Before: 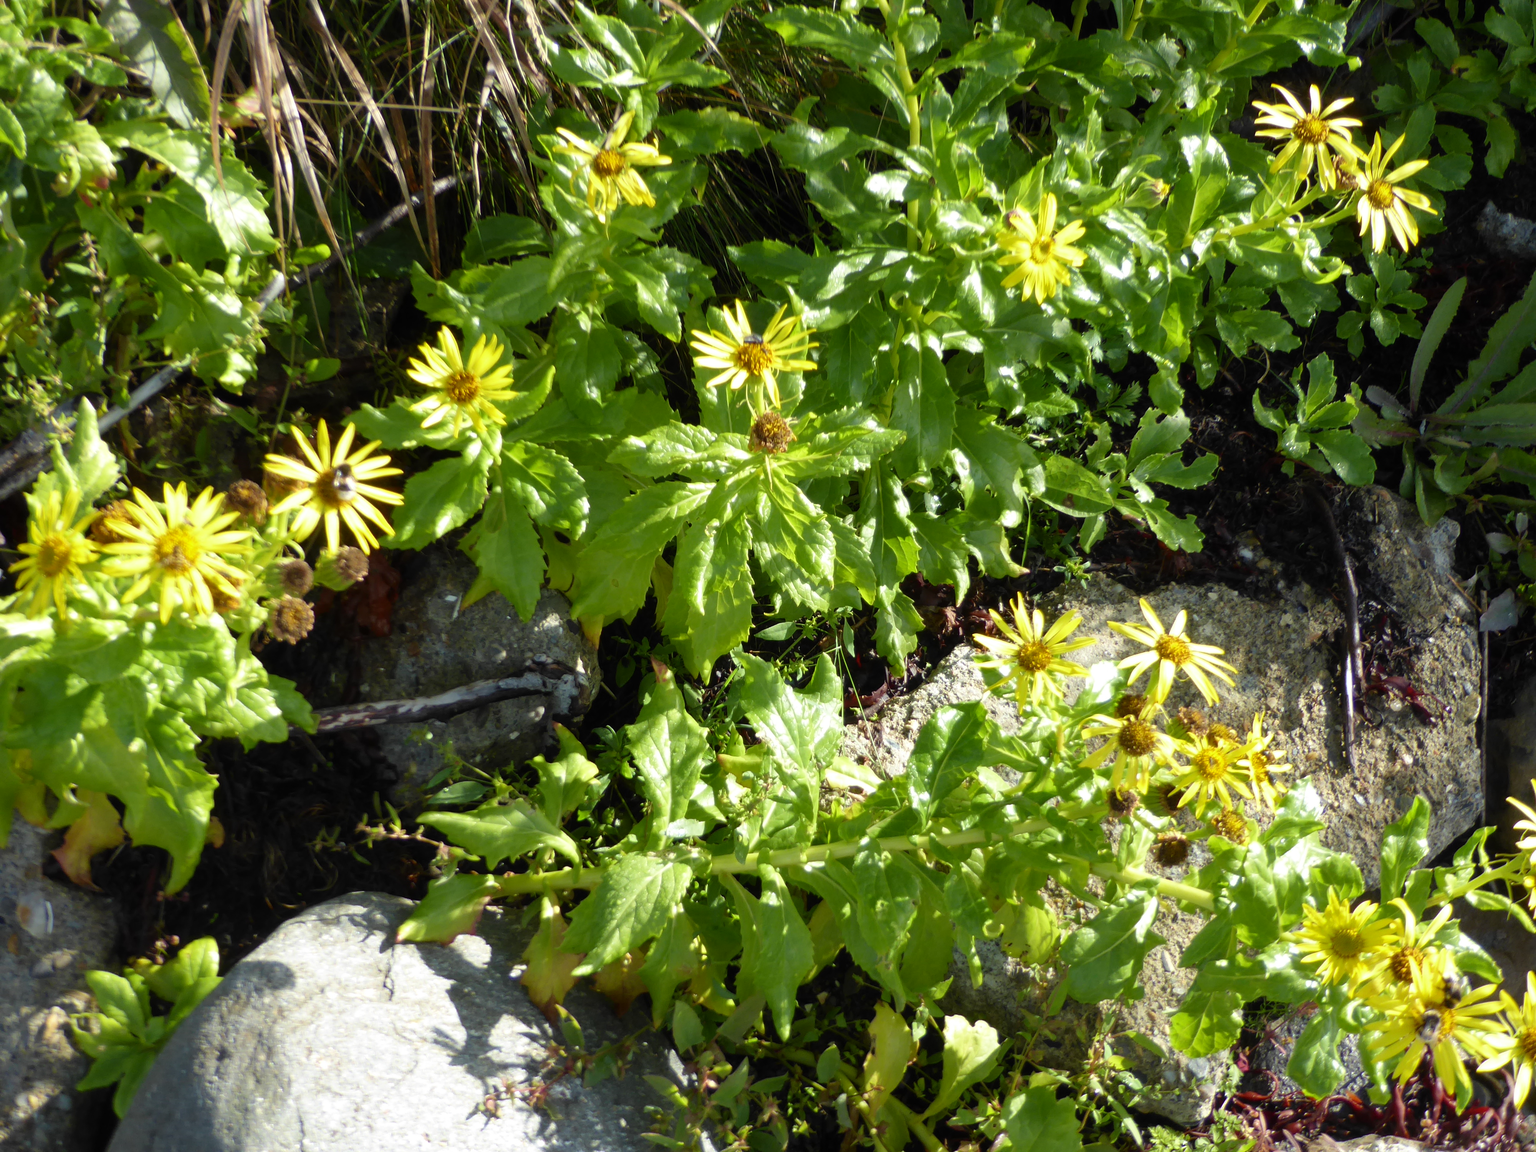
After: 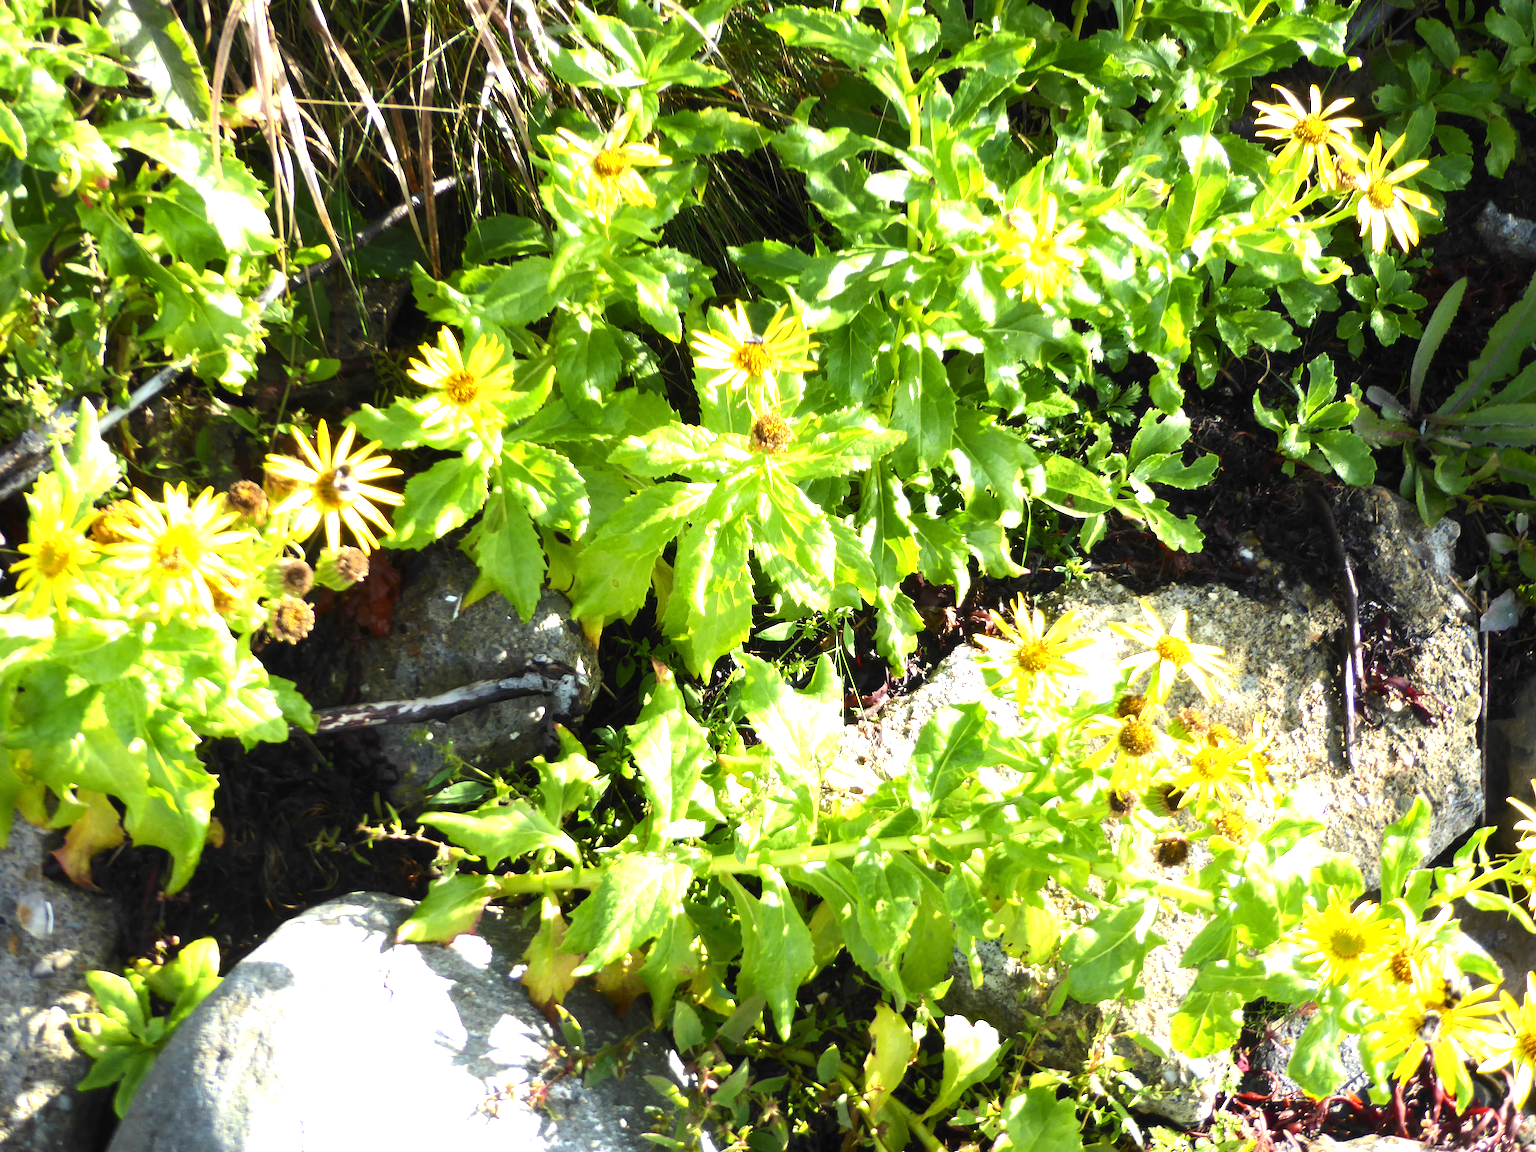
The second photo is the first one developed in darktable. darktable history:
exposure: black level correction 0, exposure 1 EV, compensate exposure bias true, compensate highlight preservation false
tone equalizer: -8 EV 0.001 EV, -7 EV -0.002 EV, -6 EV 0.002 EV, -5 EV -0.03 EV, -4 EV -0.116 EV, -3 EV -0.169 EV, -2 EV 0.24 EV, -1 EV 0.702 EV, +0 EV 0.493 EV
